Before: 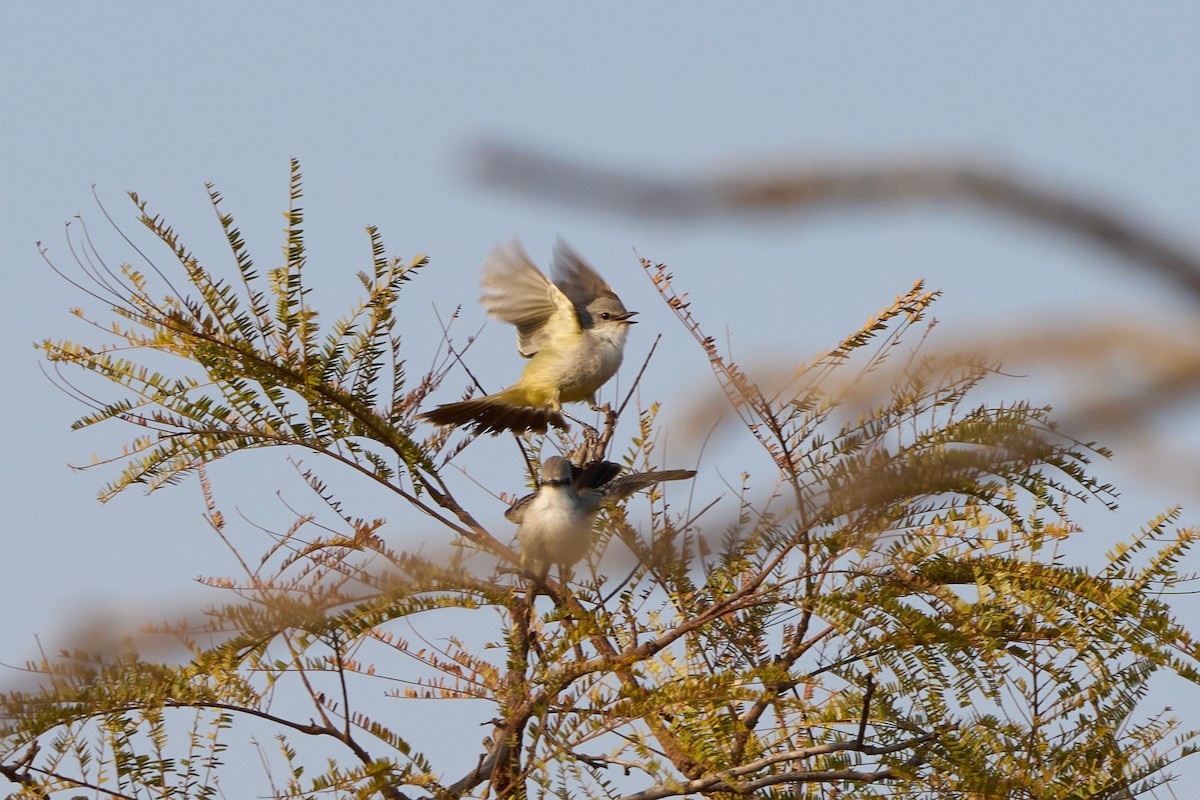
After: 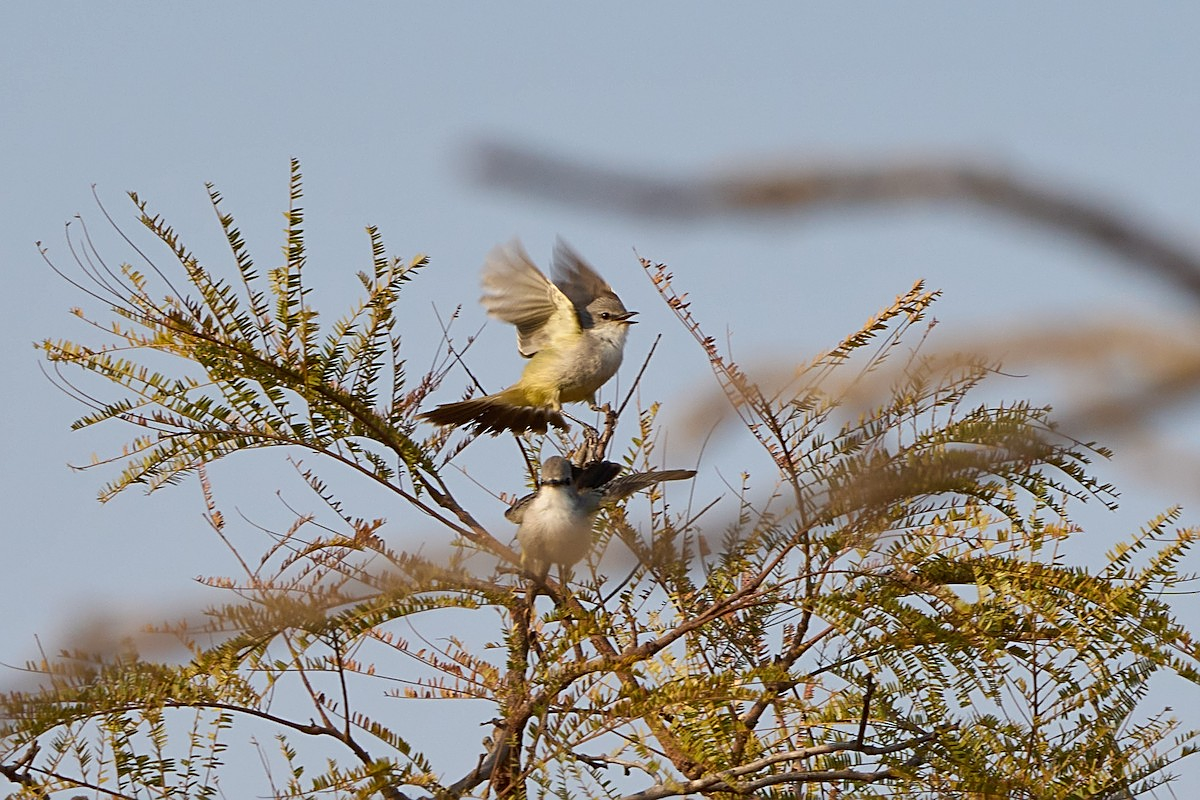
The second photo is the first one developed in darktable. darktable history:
sharpen: on, module defaults
shadows and highlights: shadows 29.44, highlights -29.29, low approximation 0.01, soften with gaussian
